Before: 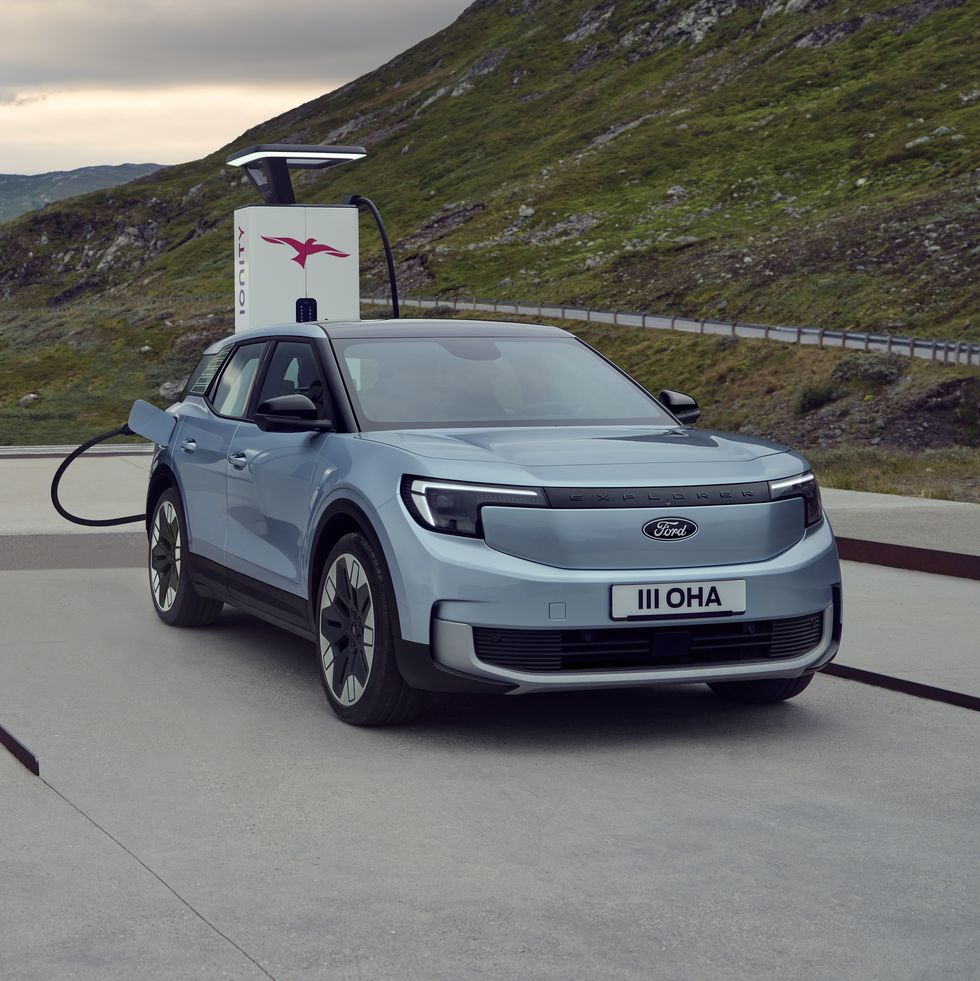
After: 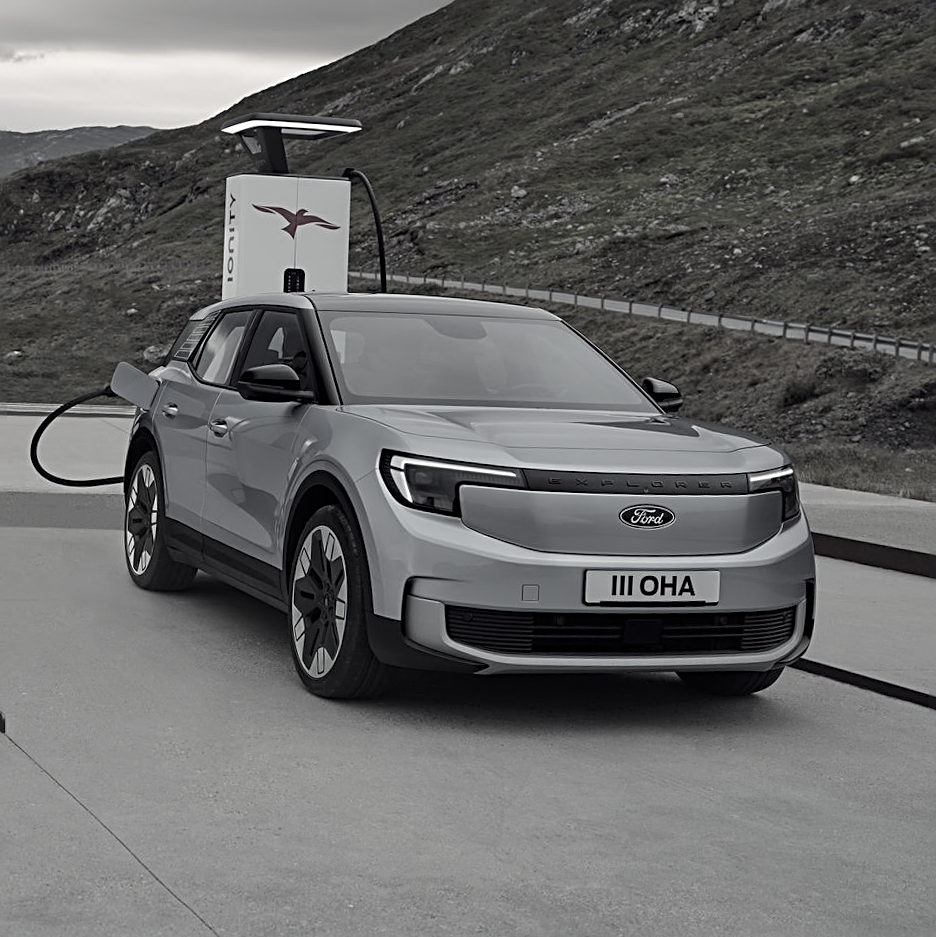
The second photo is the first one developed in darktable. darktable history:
exposure: exposure -0.115 EV, compensate highlight preservation false
crop and rotate: angle -2.74°
sharpen: radius 2.791
color correction: highlights b* 0.056, saturation 0.165
